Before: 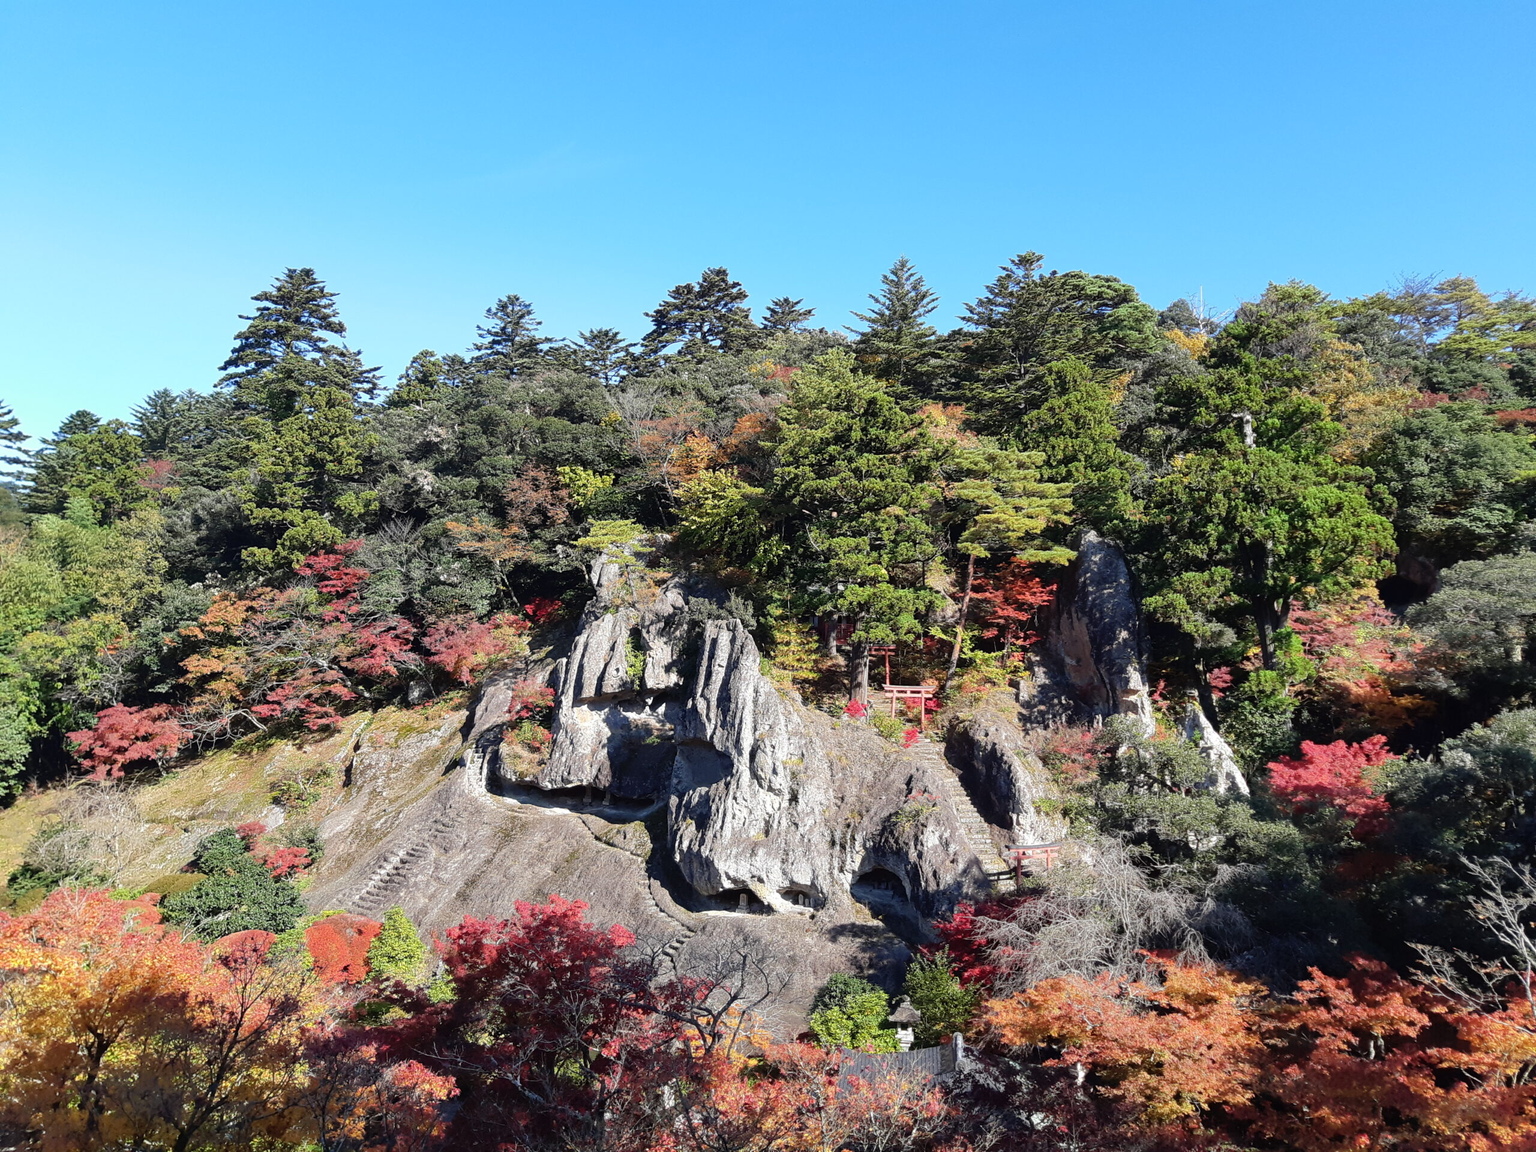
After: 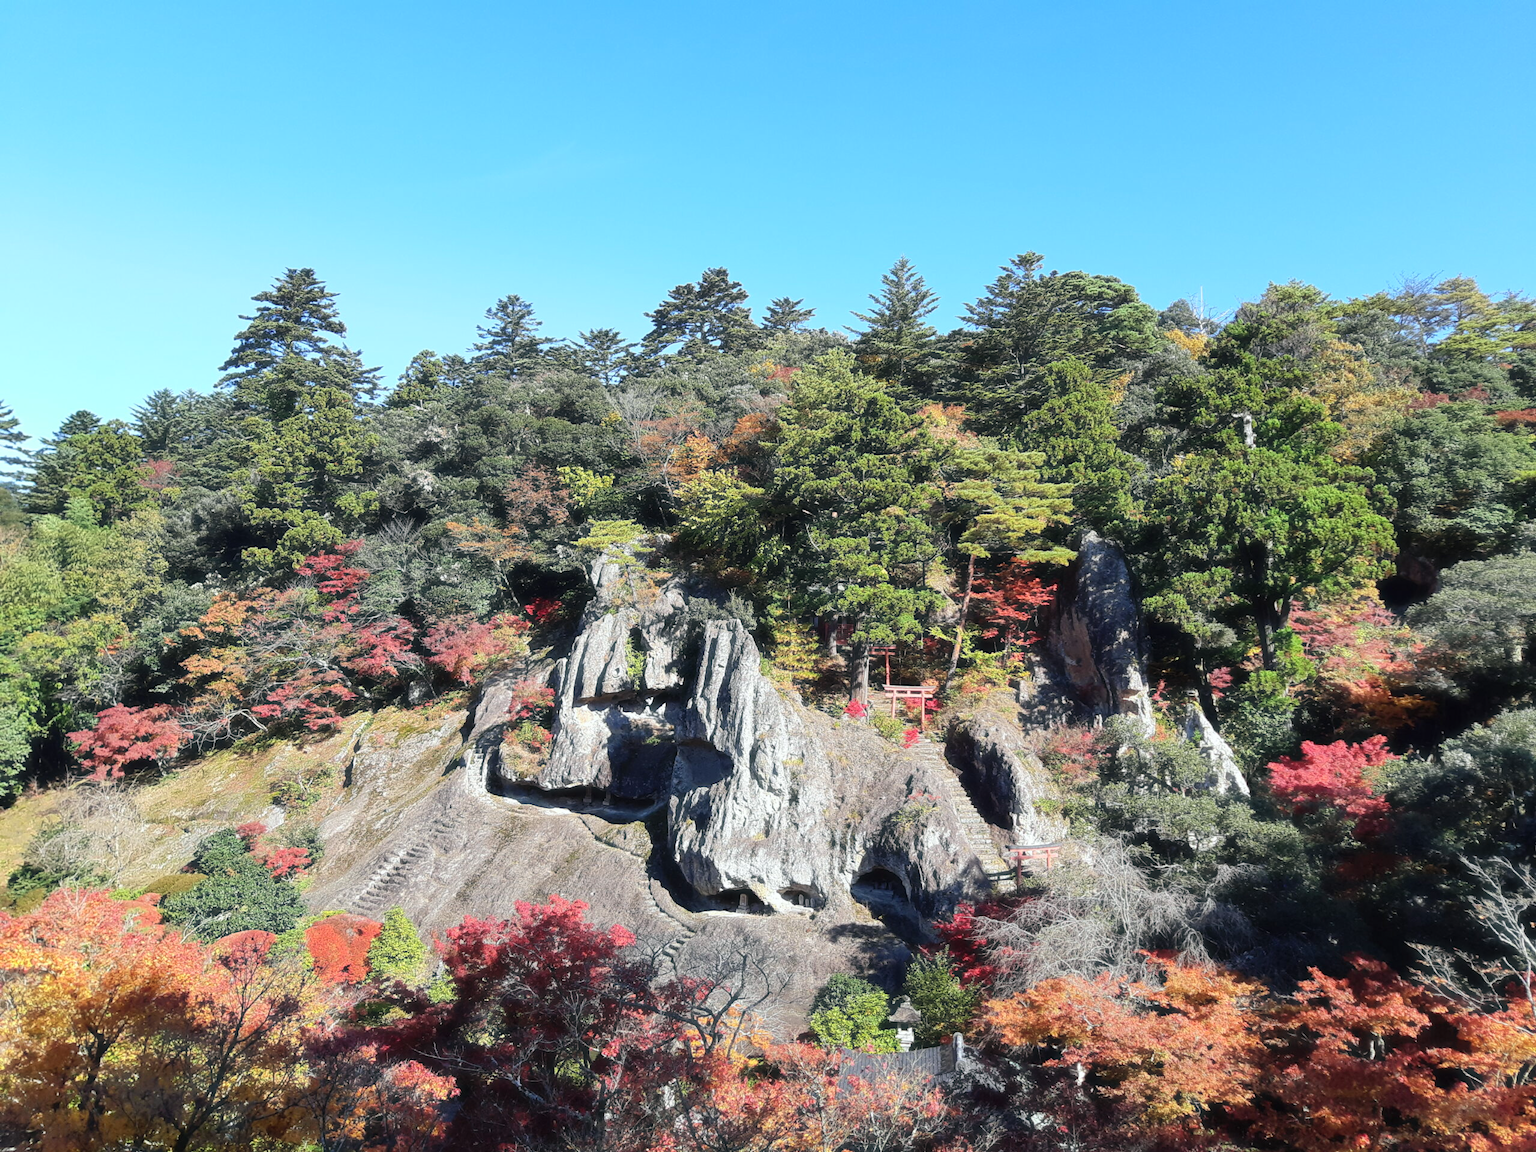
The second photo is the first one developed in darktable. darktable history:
contrast brightness saturation: contrast 0.104, brightness 0.033, saturation 0.087
haze removal: strength -0.101, compatibility mode true, adaptive false
